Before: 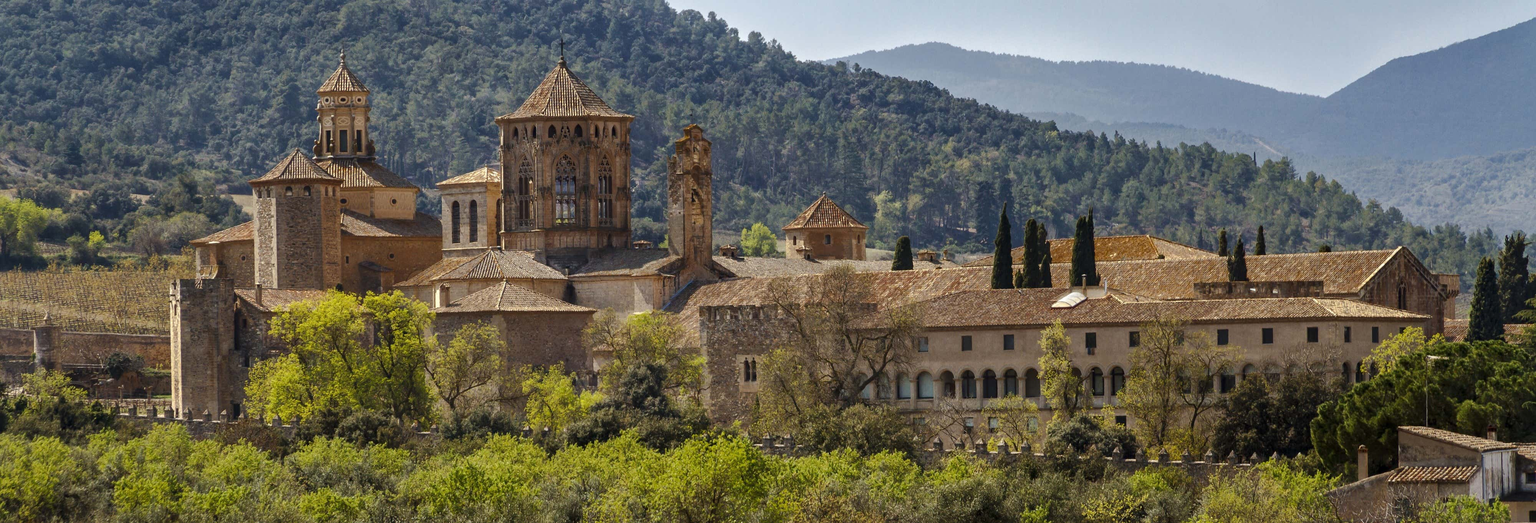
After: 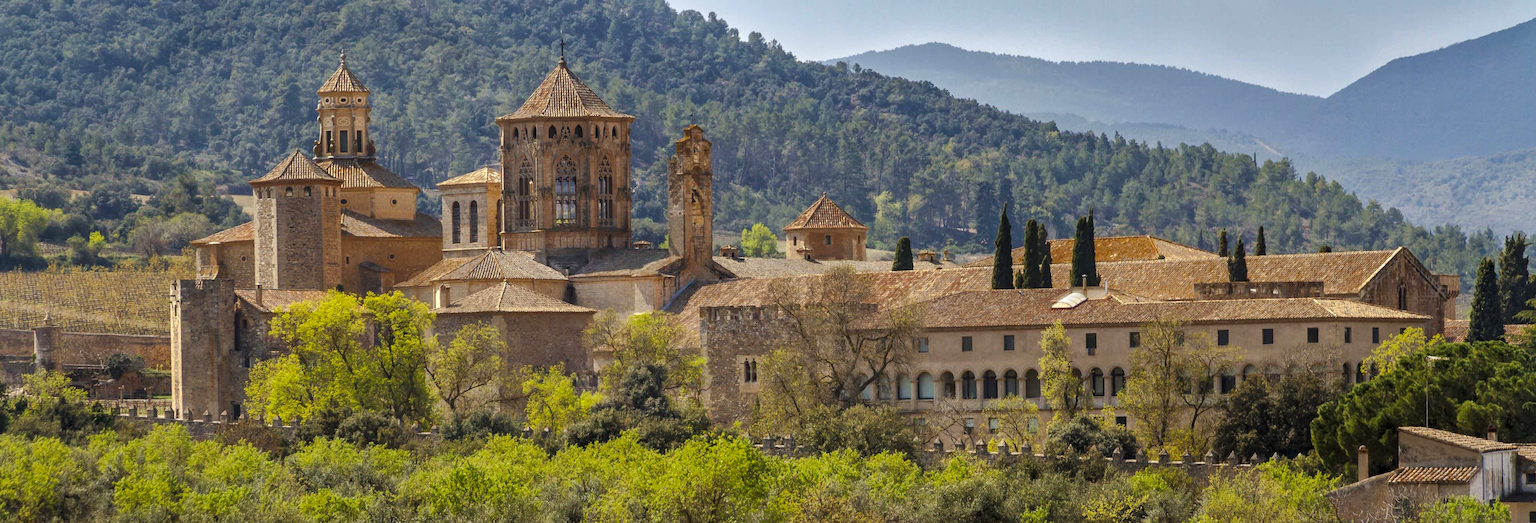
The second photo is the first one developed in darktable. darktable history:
exposure: black level correction 0.001, compensate highlight preservation false
contrast brightness saturation: brightness 0.092, saturation 0.193
shadows and highlights: shadows 4.66, soften with gaussian
